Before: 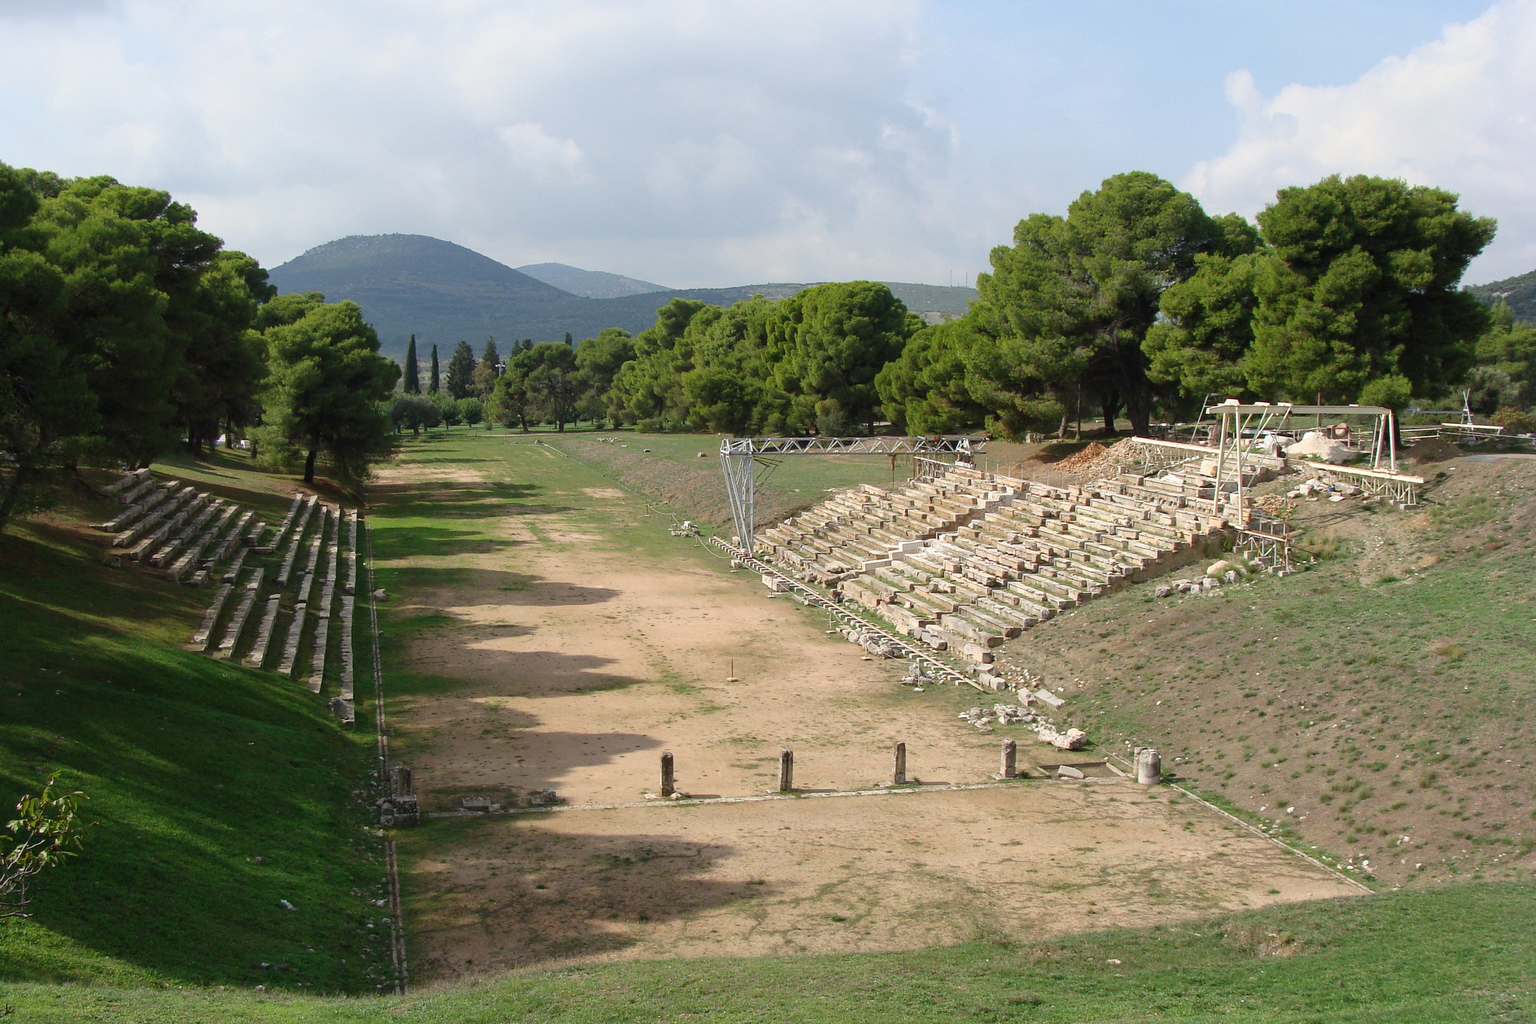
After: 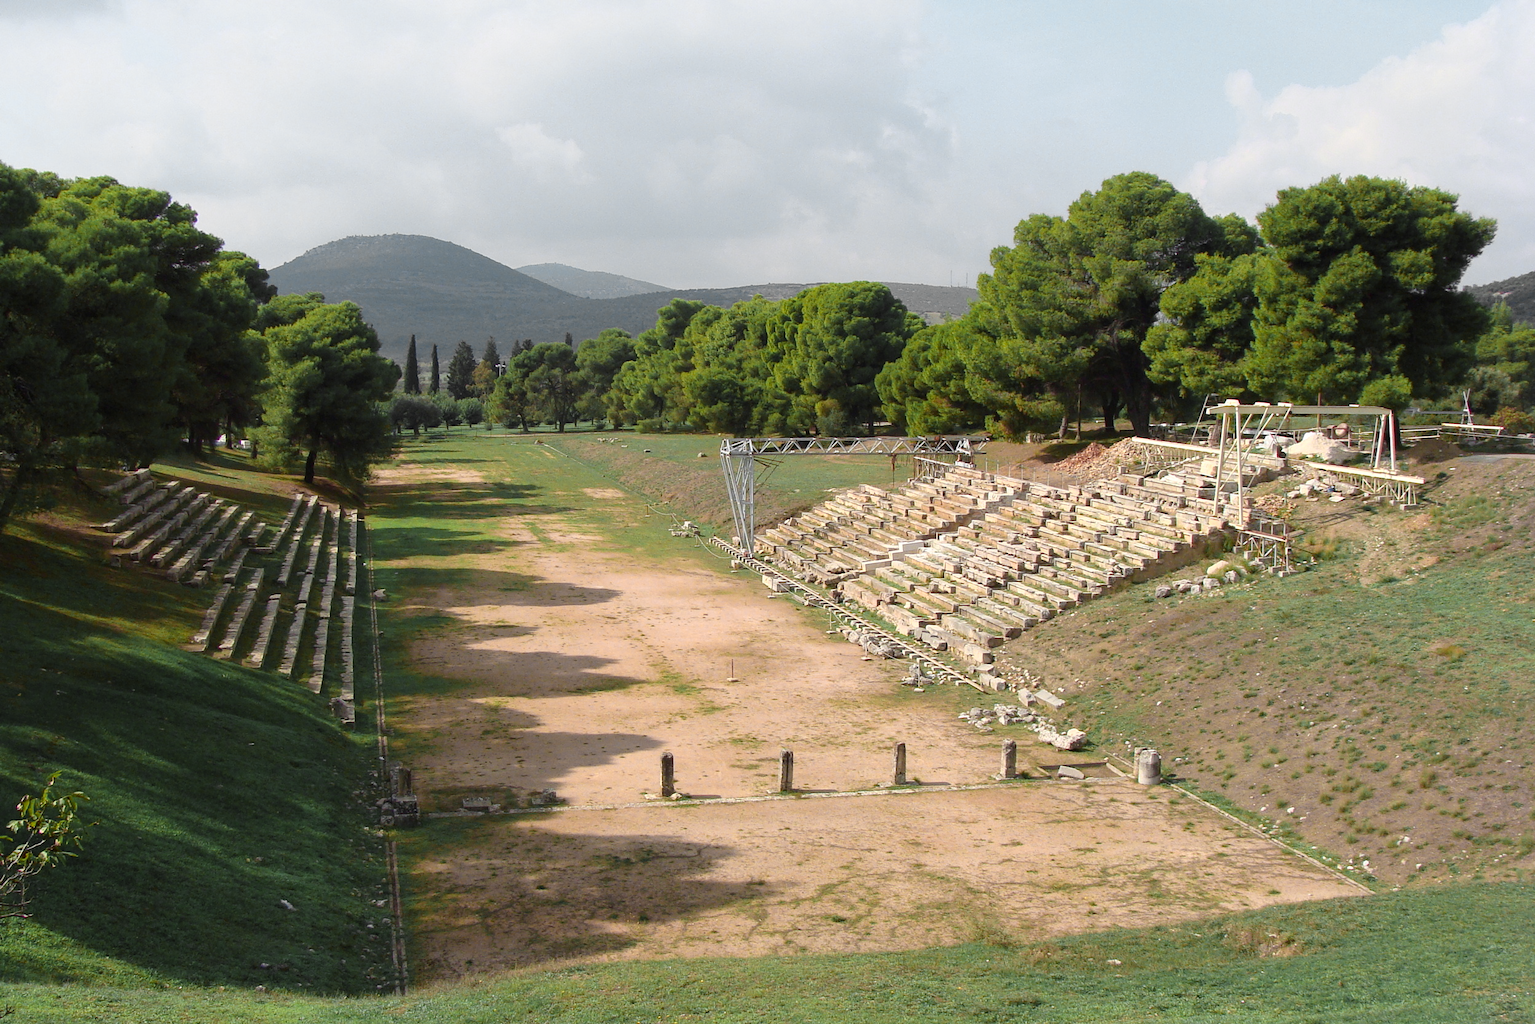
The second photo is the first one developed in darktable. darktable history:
color zones: curves: ch0 [(0.257, 0.558) (0.75, 0.565)]; ch1 [(0.004, 0.857) (0.14, 0.416) (0.257, 0.695) (0.442, 0.032) (0.736, 0.266) (0.891, 0.741)]; ch2 [(0, 0.623) (0.112, 0.436) (0.271, 0.474) (0.516, 0.64) (0.743, 0.286)]
